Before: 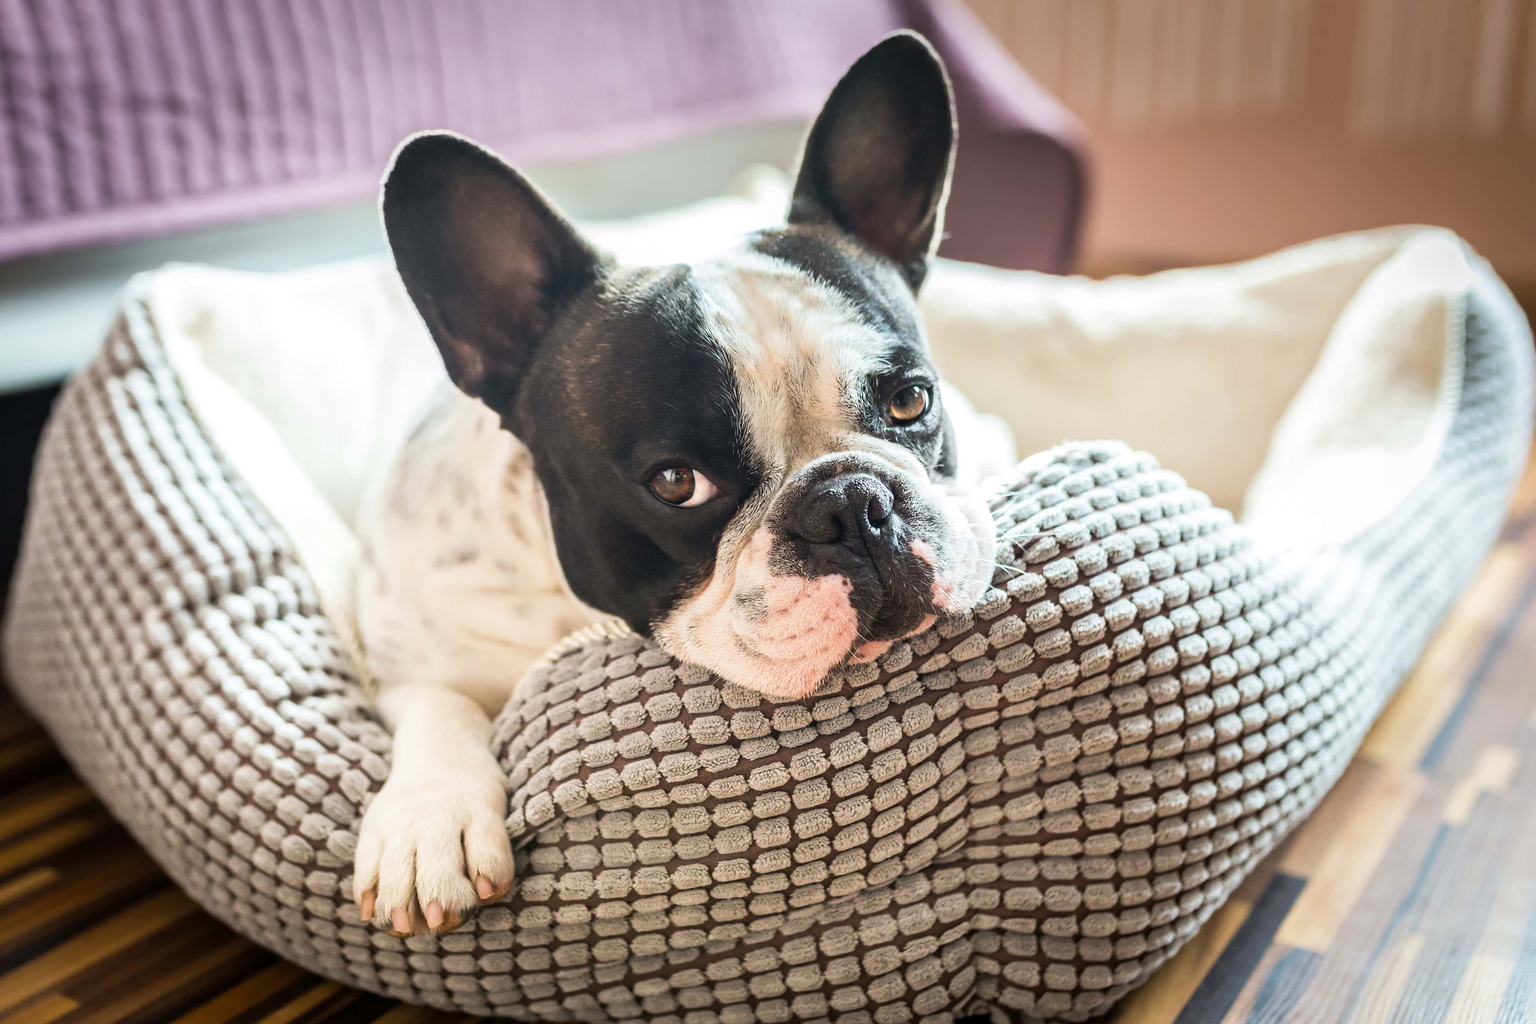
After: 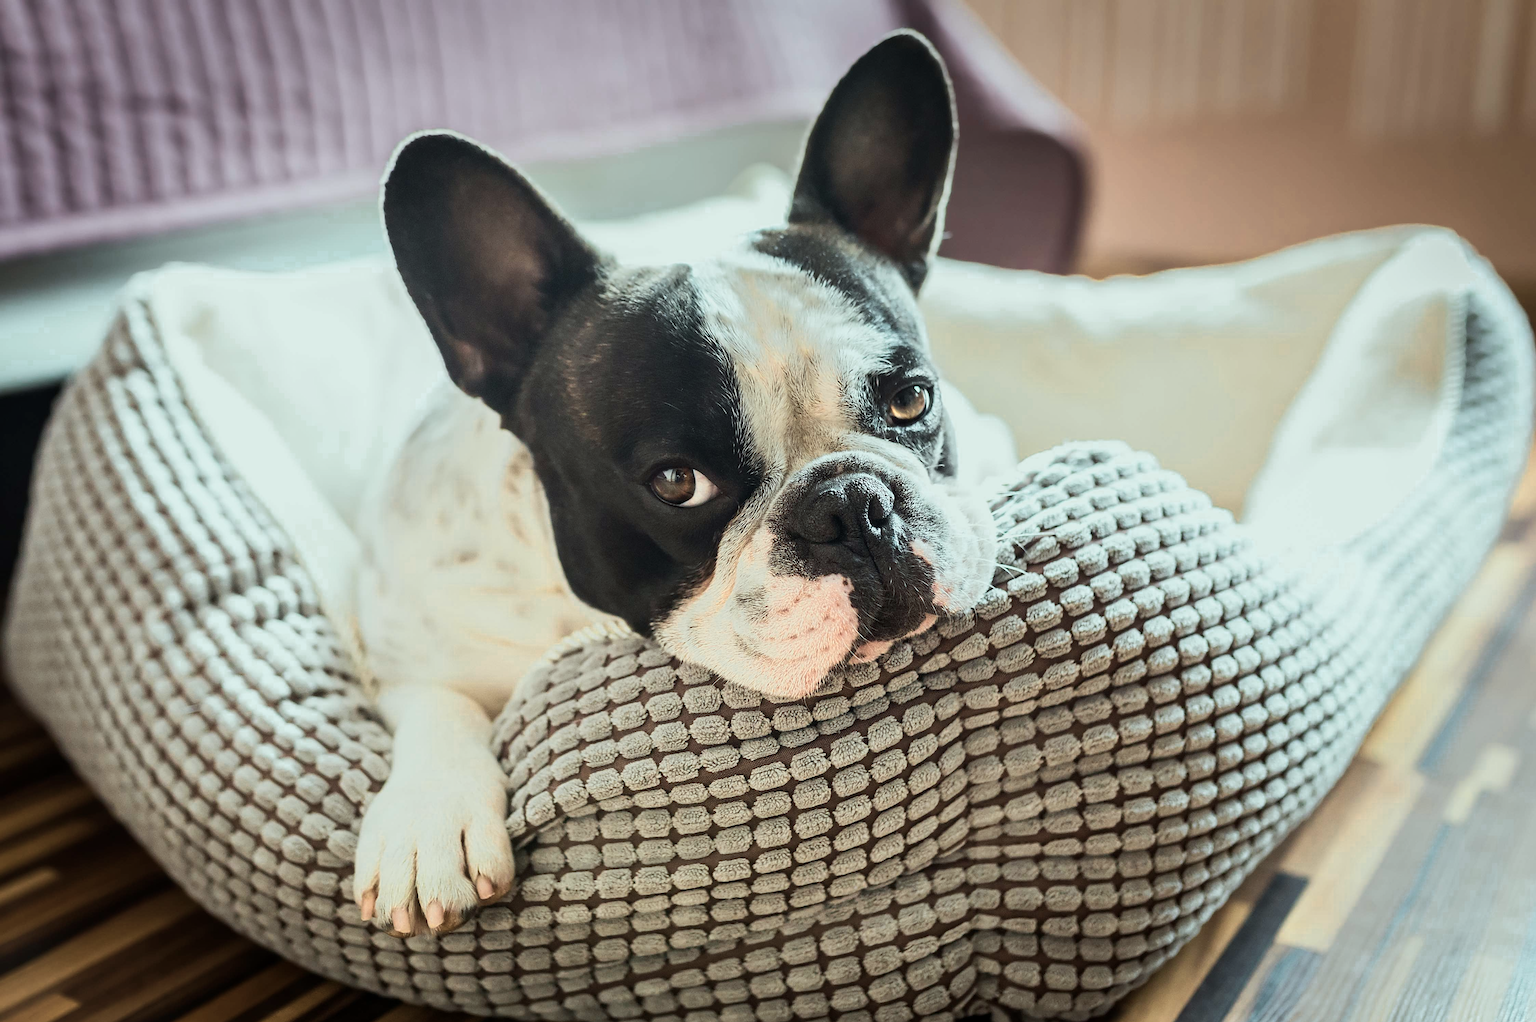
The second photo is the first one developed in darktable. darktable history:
sharpen: on, module defaults
crop: top 0.093%, bottom 0.12%
color zones: curves: ch0 [(0.018, 0.548) (0.197, 0.654) (0.425, 0.447) (0.605, 0.658) (0.732, 0.579)]; ch1 [(0.105, 0.531) (0.224, 0.531) (0.386, 0.39) (0.618, 0.456) (0.732, 0.456) (0.956, 0.421)]; ch2 [(0.039, 0.583) (0.215, 0.465) (0.399, 0.544) (0.465, 0.548) (0.614, 0.447) (0.724, 0.43) (0.882, 0.623) (0.956, 0.632)]
contrast brightness saturation: contrast 0.103, saturation -0.283
velvia: on, module defaults
exposure: exposure -0.022 EV, compensate exposure bias true, compensate highlight preservation false
color correction: highlights a* -6.69, highlights b* 0.509
